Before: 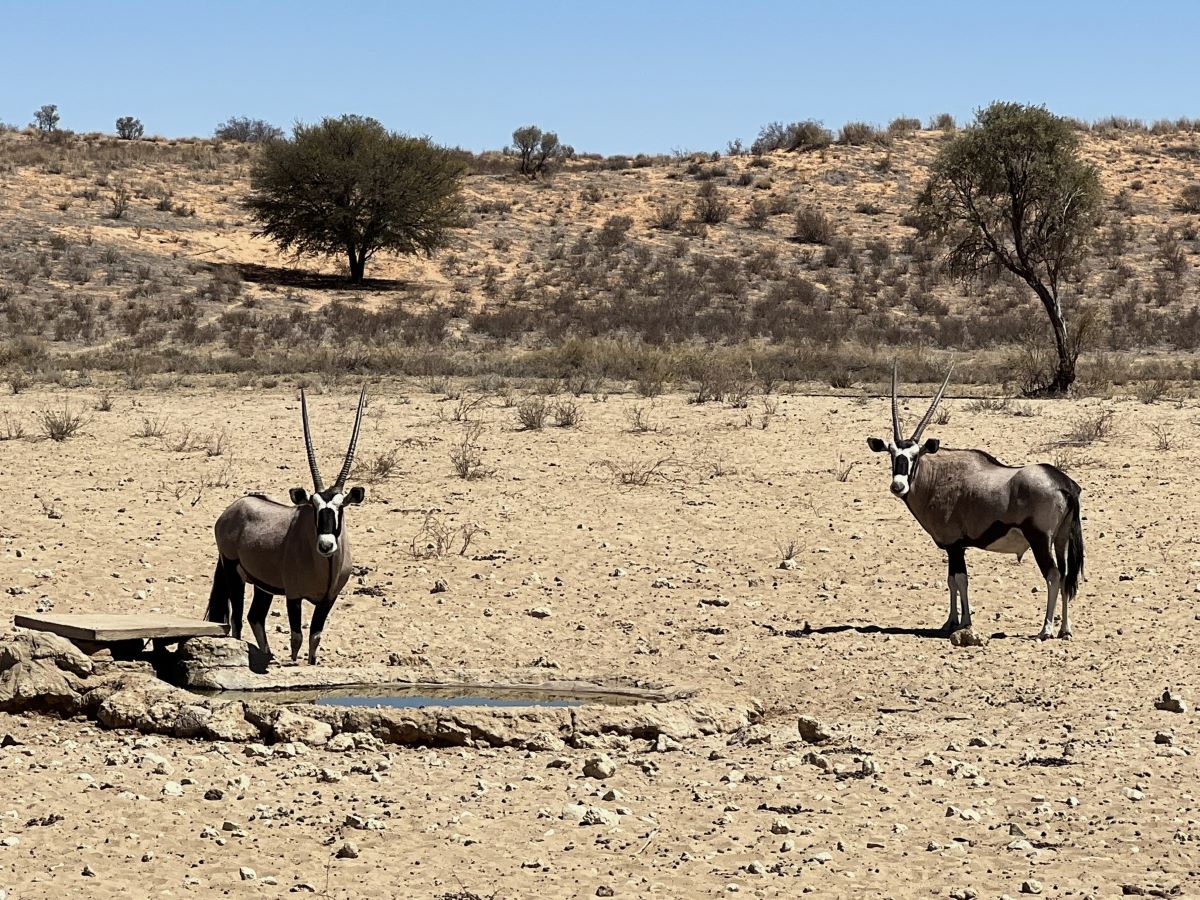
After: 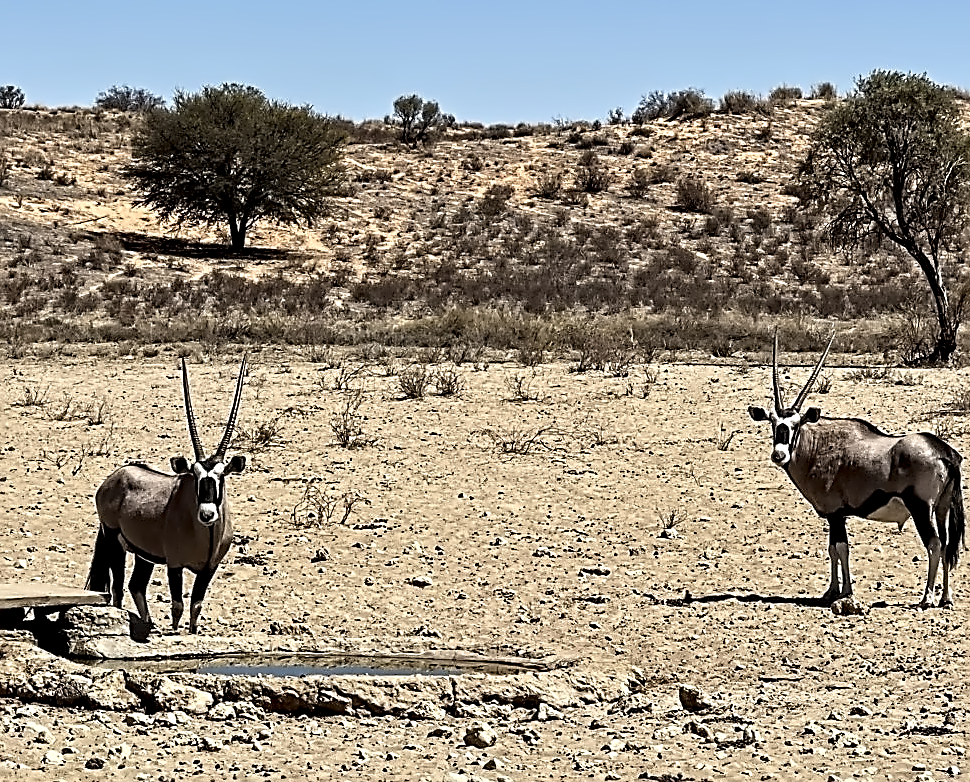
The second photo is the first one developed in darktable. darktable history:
sharpen: on, module defaults
crop: left 9.929%, top 3.475%, right 9.188%, bottom 9.529%
contrast equalizer: octaves 7, y [[0.5, 0.542, 0.583, 0.625, 0.667, 0.708], [0.5 ×6], [0.5 ×6], [0, 0.033, 0.067, 0.1, 0.133, 0.167], [0, 0.05, 0.1, 0.15, 0.2, 0.25]]
